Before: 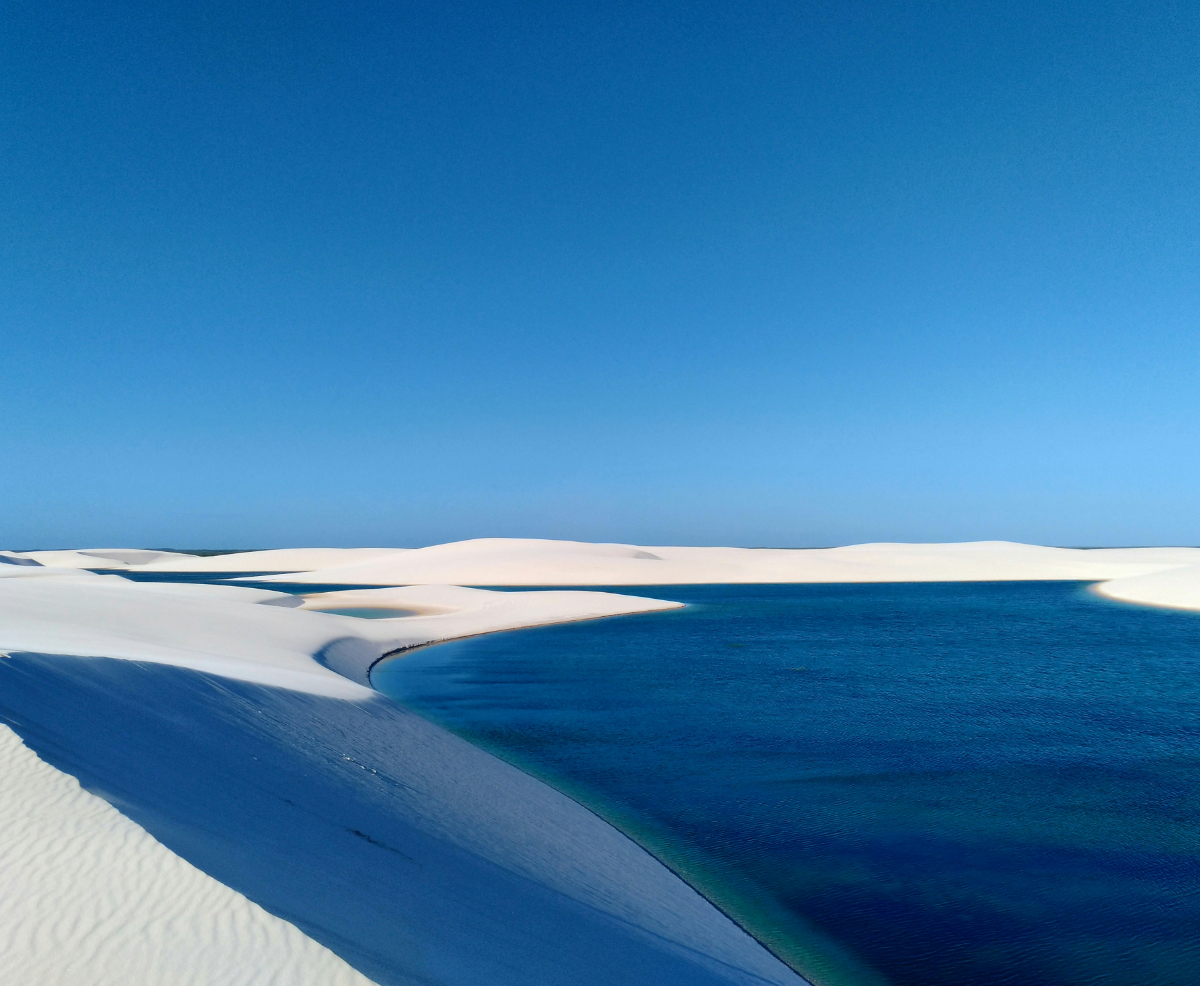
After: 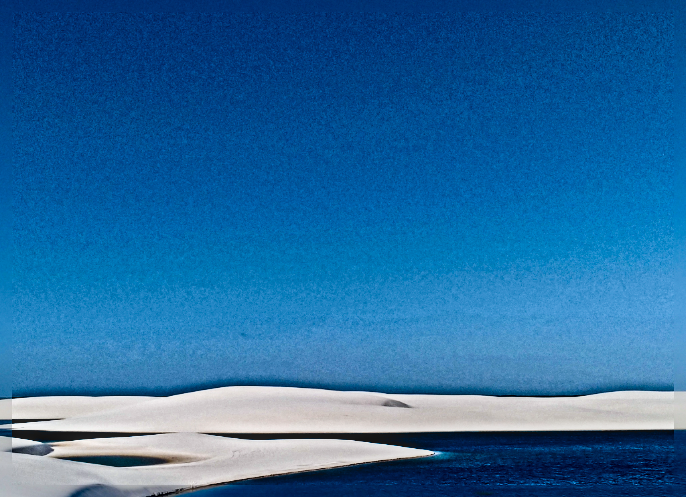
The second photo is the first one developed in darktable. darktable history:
crop: left 20.932%, top 15.471%, right 21.848%, bottom 34.081%
filmic rgb: black relative exposure -5 EV, white relative exposure 3.5 EV, hardness 3.19, contrast 1.3, highlights saturation mix -50%
sharpen: radius 6.3, amount 1.8, threshold 0
white balance: red 0.988, blue 1.017
contrast brightness saturation: contrast 0.22, brightness -0.19, saturation 0.24
local contrast: on, module defaults
tone equalizer: -8 EV 0.25 EV, -7 EV 0.417 EV, -6 EV 0.417 EV, -5 EV 0.25 EV, -3 EV -0.25 EV, -2 EV -0.417 EV, -1 EV -0.417 EV, +0 EV -0.25 EV, edges refinement/feathering 500, mask exposure compensation -1.57 EV, preserve details guided filter
